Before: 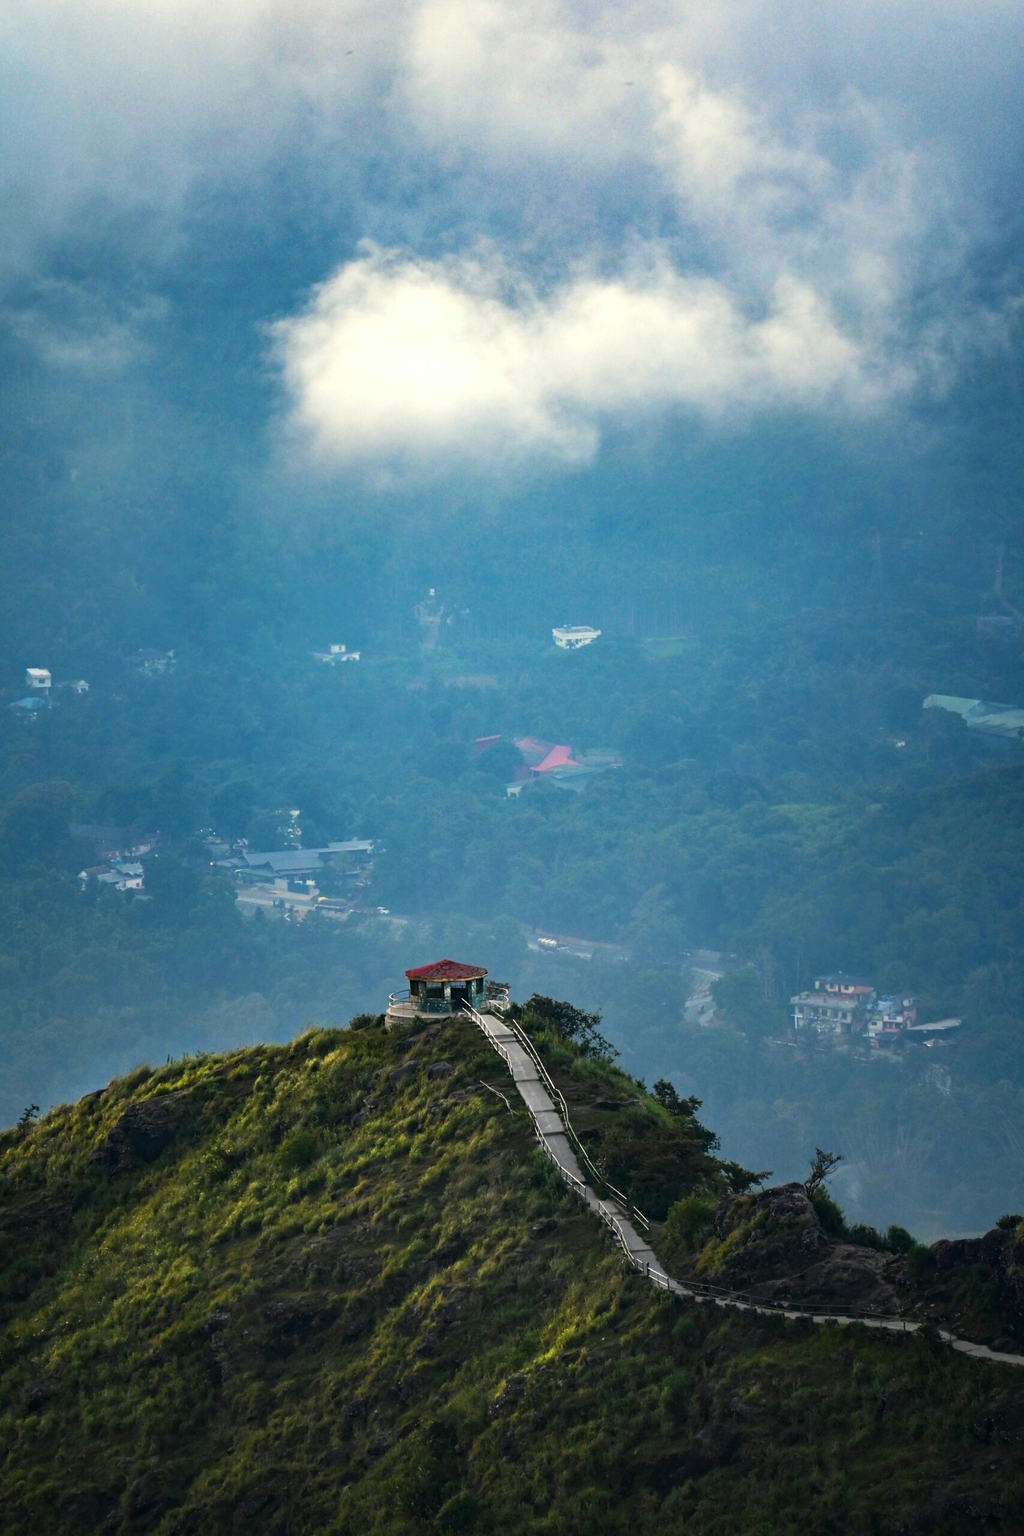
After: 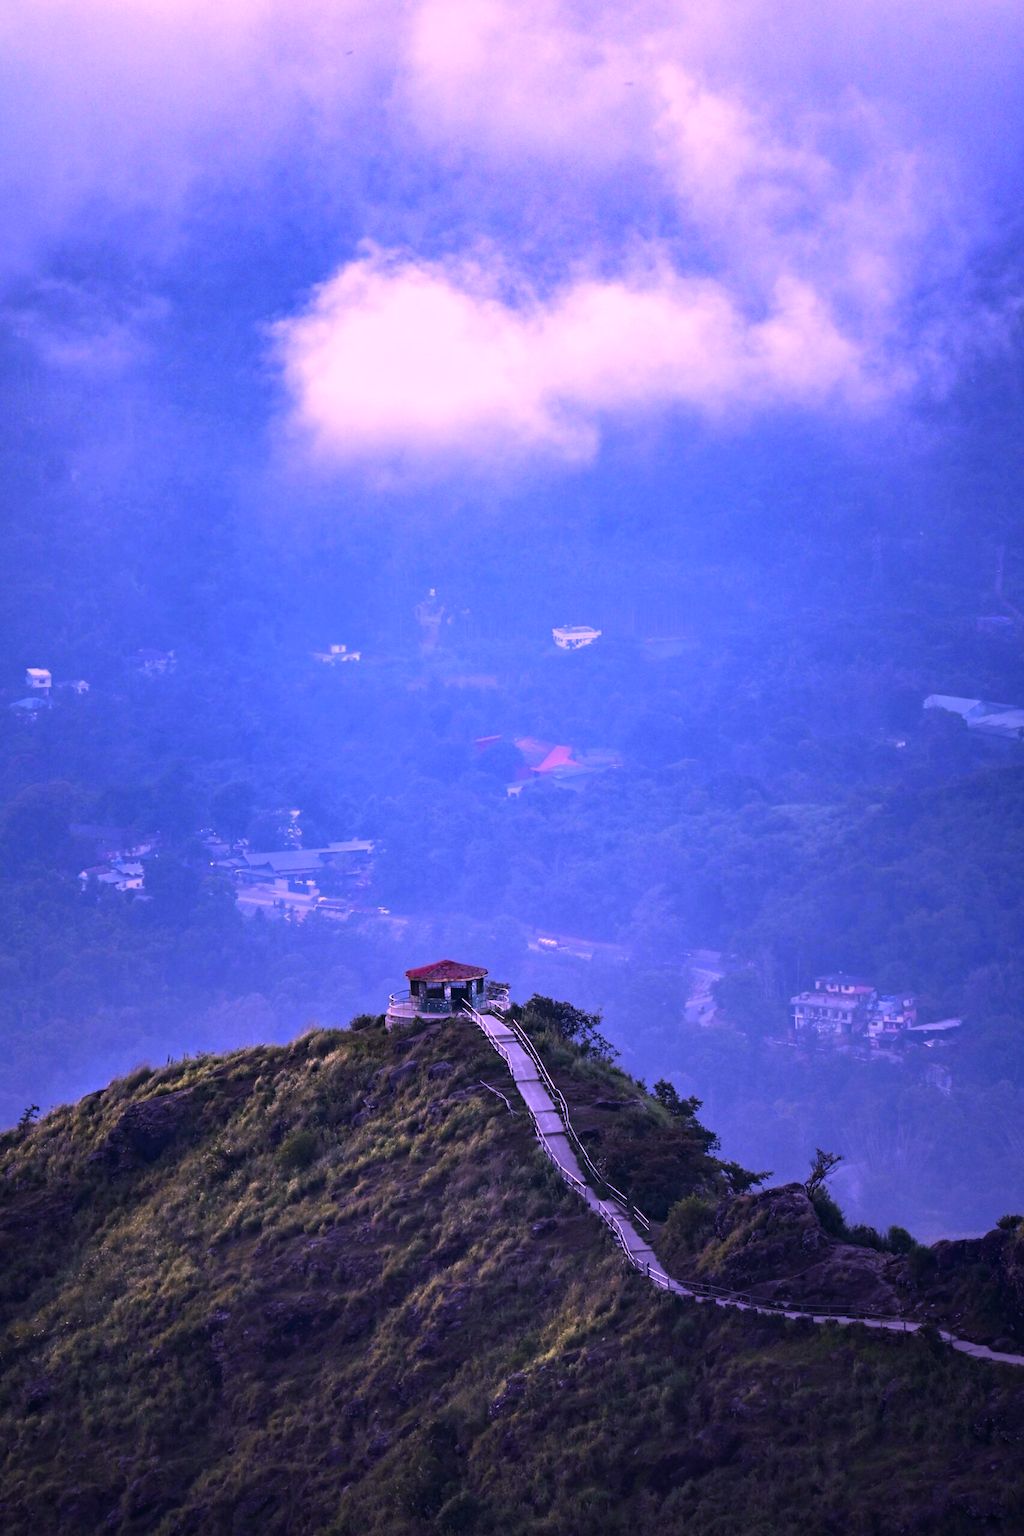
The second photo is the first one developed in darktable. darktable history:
color calibration: gray › normalize channels true, illuminant custom, x 0.38, y 0.48, temperature 4467.46 K, gamut compression 0.017
